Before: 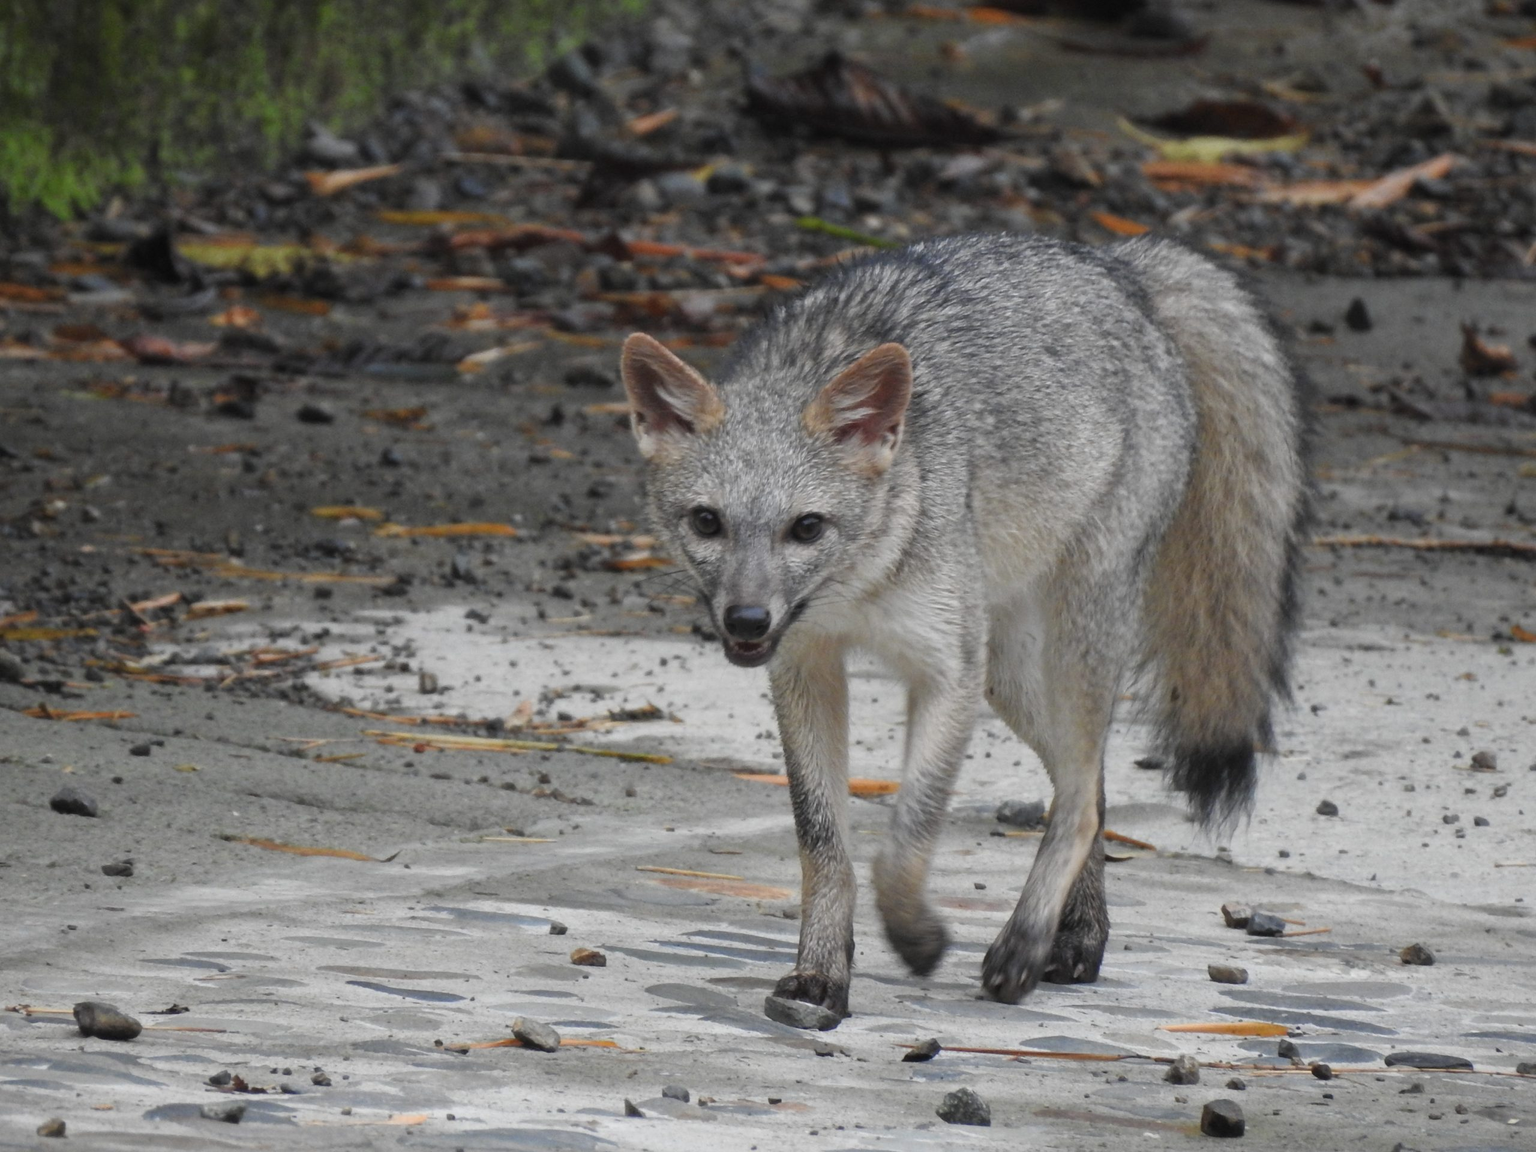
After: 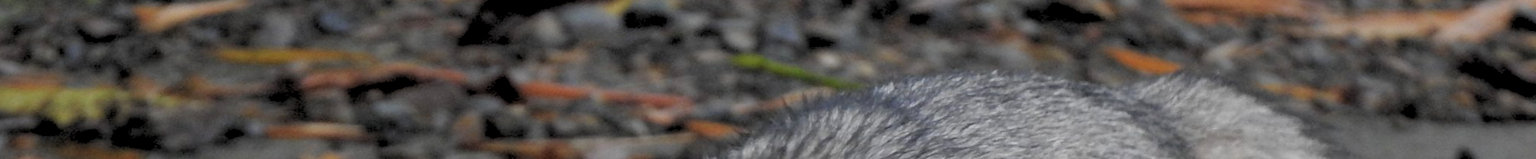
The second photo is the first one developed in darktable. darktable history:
crop and rotate: left 9.644%, top 9.491%, right 6.021%, bottom 80.509%
rgb levels: preserve colors sum RGB, levels [[0.038, 0.433, 0.934], [0, 0.5, 1], [0, 0.5, 1]]
rotate and perspective: rotation 0.72°, lens shift (vertical) -0.352, lens shift (horizontal) -0.051, crop left 0.152, crop right 0.859, crop top 0.019, crop bottom 0.964
